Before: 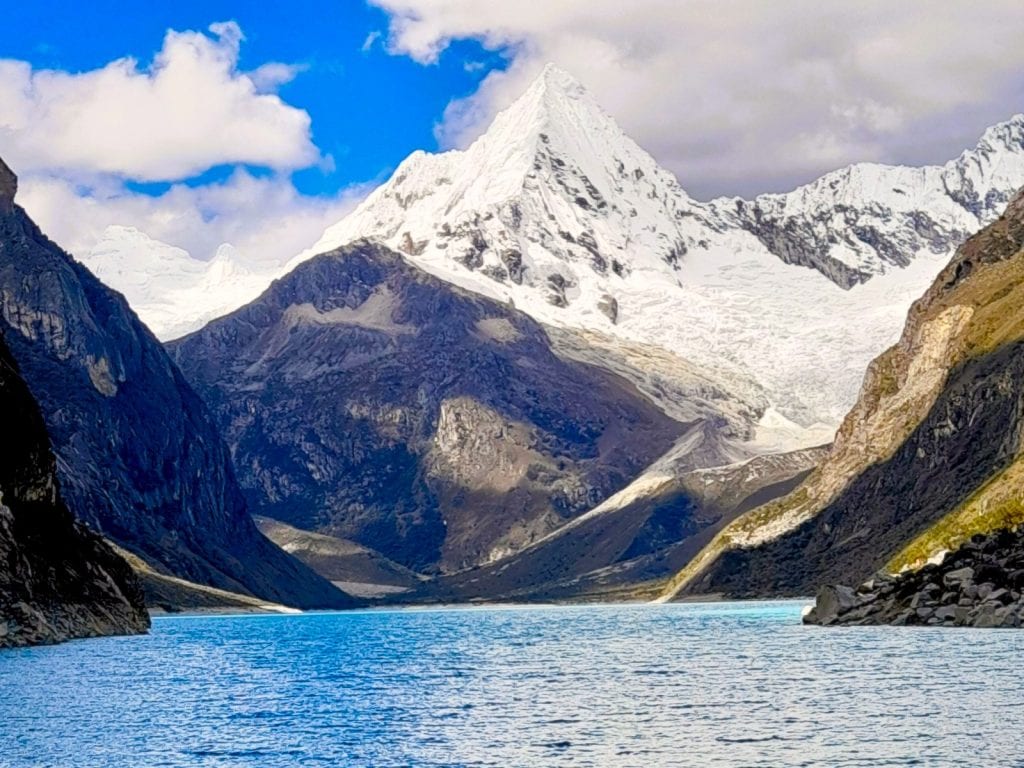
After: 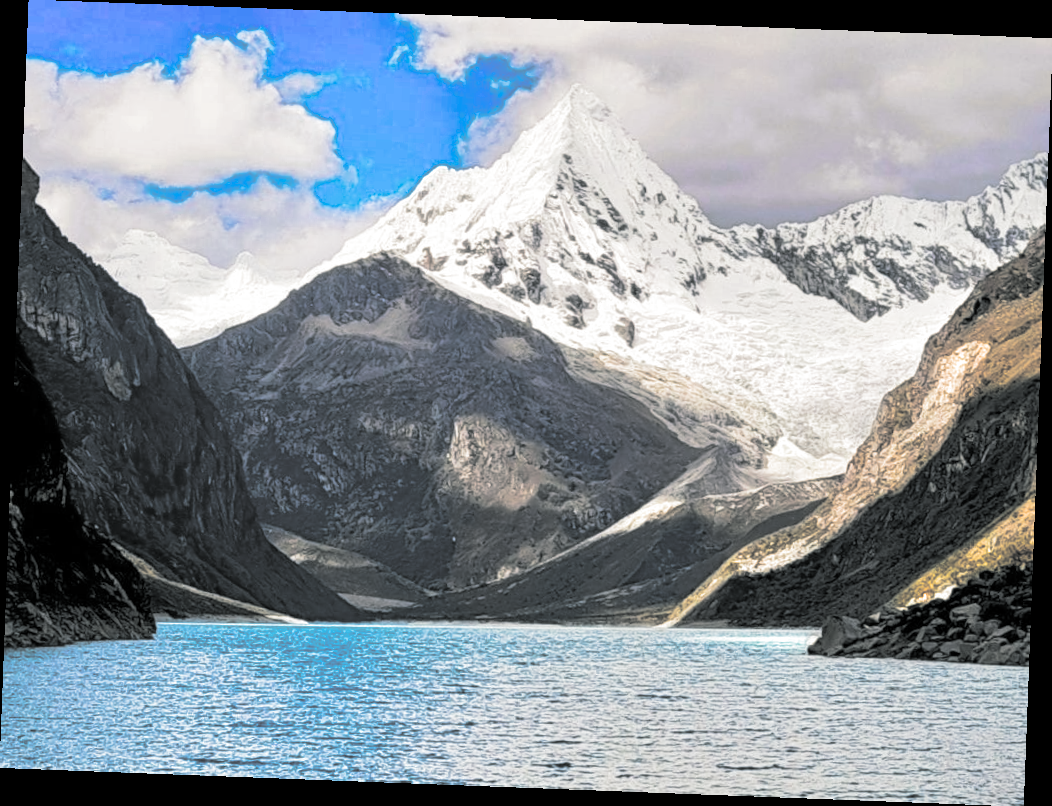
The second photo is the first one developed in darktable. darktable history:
color zones: curves: ch0 [(0.018, 0.548) (0.197, 0.654) (0.425, 0.447) (0.605, 0.658) (0.732, 0.579)]; ch1 [(0.105, 0.531) (0.224, 0.531) (0.386, 0.39) (0.618, 0.456) (0.732, 0.456) (0.956, 0.421)]; ch2 [(0.039, 0.583) (0.215, 0.465) (0.399, 0.544) (0.465, 0.548) (0.614, 0.447) (0.724, 0.43) (0.882, 0.623) (0.956, 0.632)]
split-toning: shadows › hue 190.8°, shadows › saturation 0.05, highlights › hue 54°, highlights › saturation 0.05, compress 0%
rotate and perspective: rotation 2.17°, automatic cropping off
white balance: red 1, blue 1
